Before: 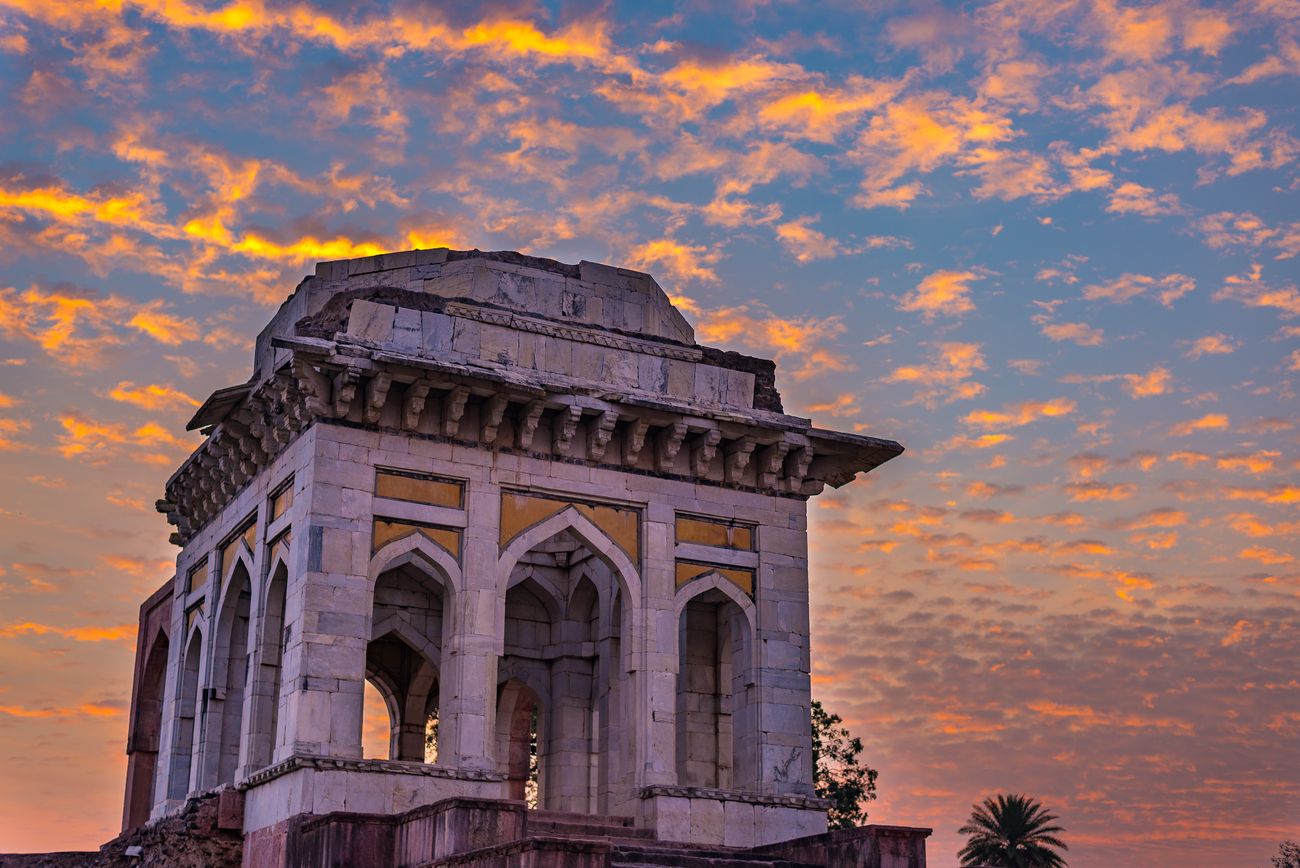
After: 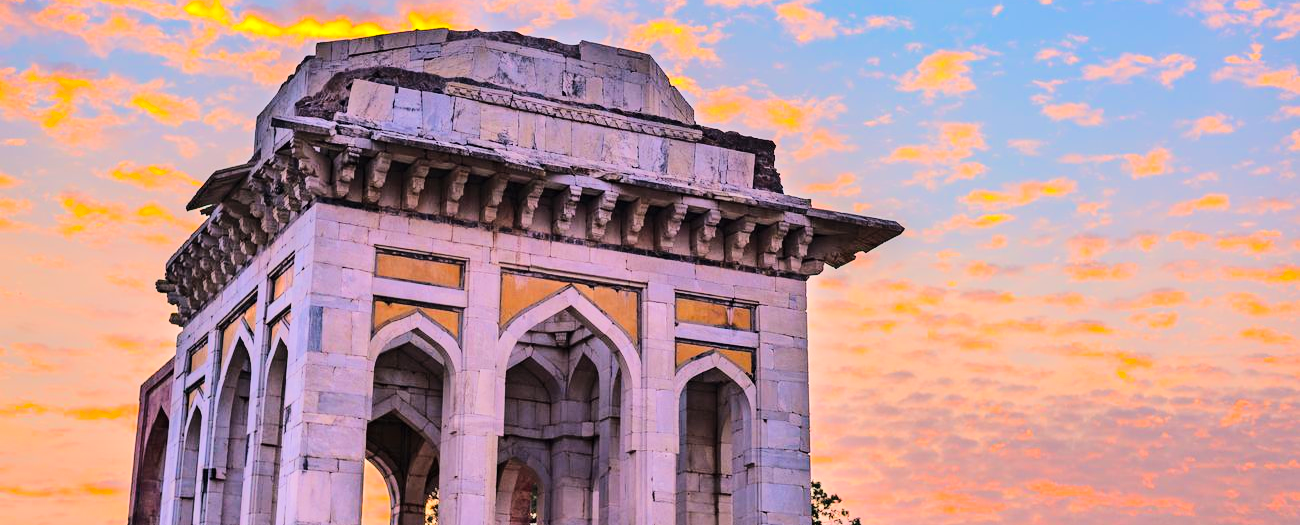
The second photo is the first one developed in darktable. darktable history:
crop and rotate: top 25.4%, bottom 14.059%
tone equalizer: -7 EV 0.146 EV, -6 EV 0.577 EV, -5 EV 1.17 EV, -4 EV 1.31 EV, -3 EV 1.12 EV, -2 EV 0.6 EV, -1 EV 0.16 EV, edges refinement/feathering 500, mask exposure compensation -1.57 EV, preserve details no
contrast brightness saturation: contrast 0.071, brightness 0.083, saturation 0.181
